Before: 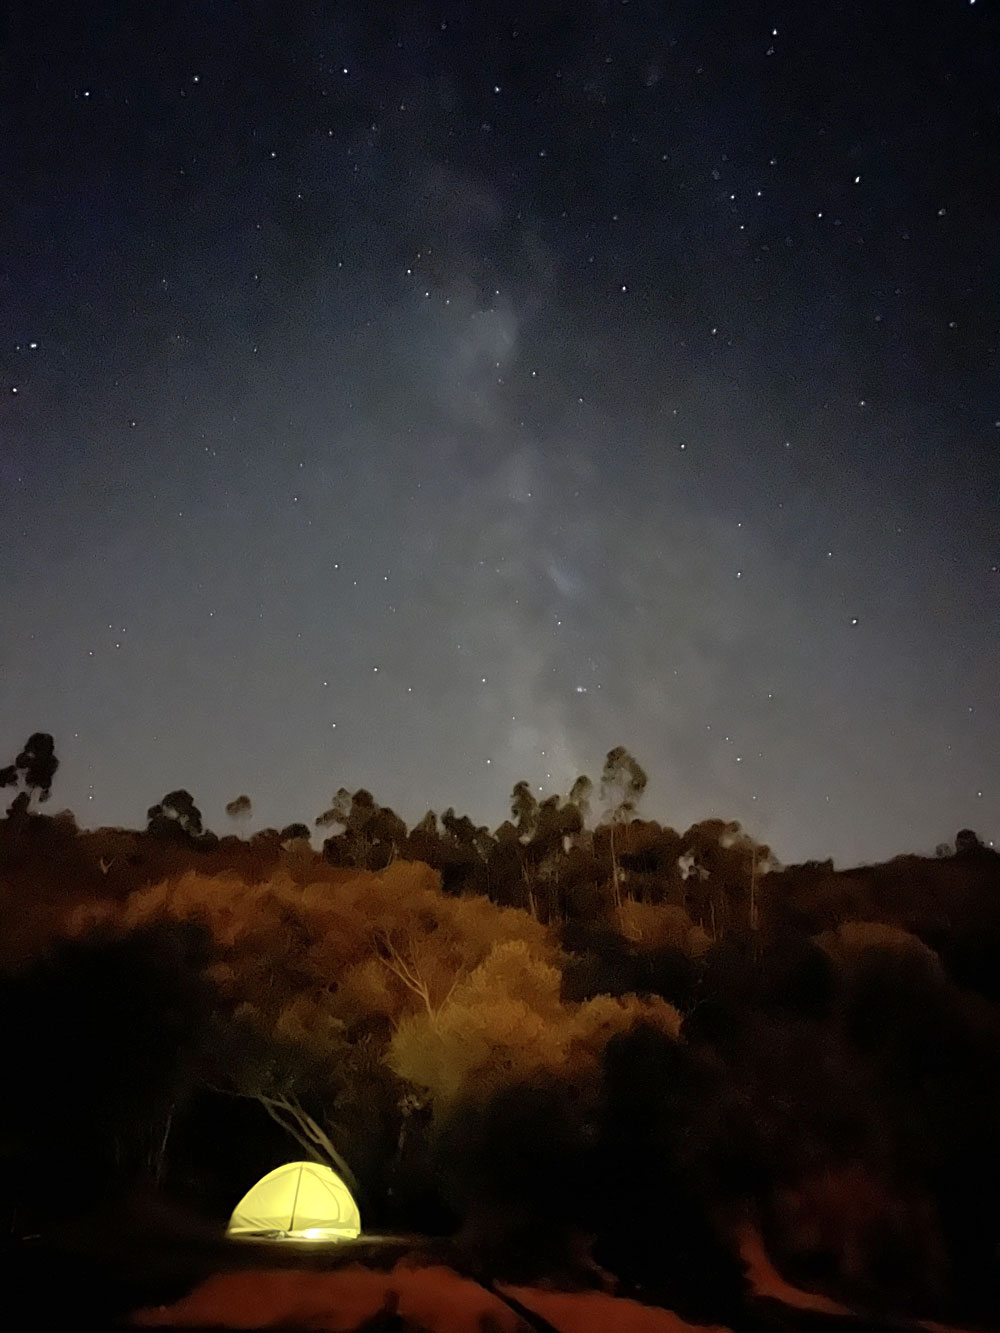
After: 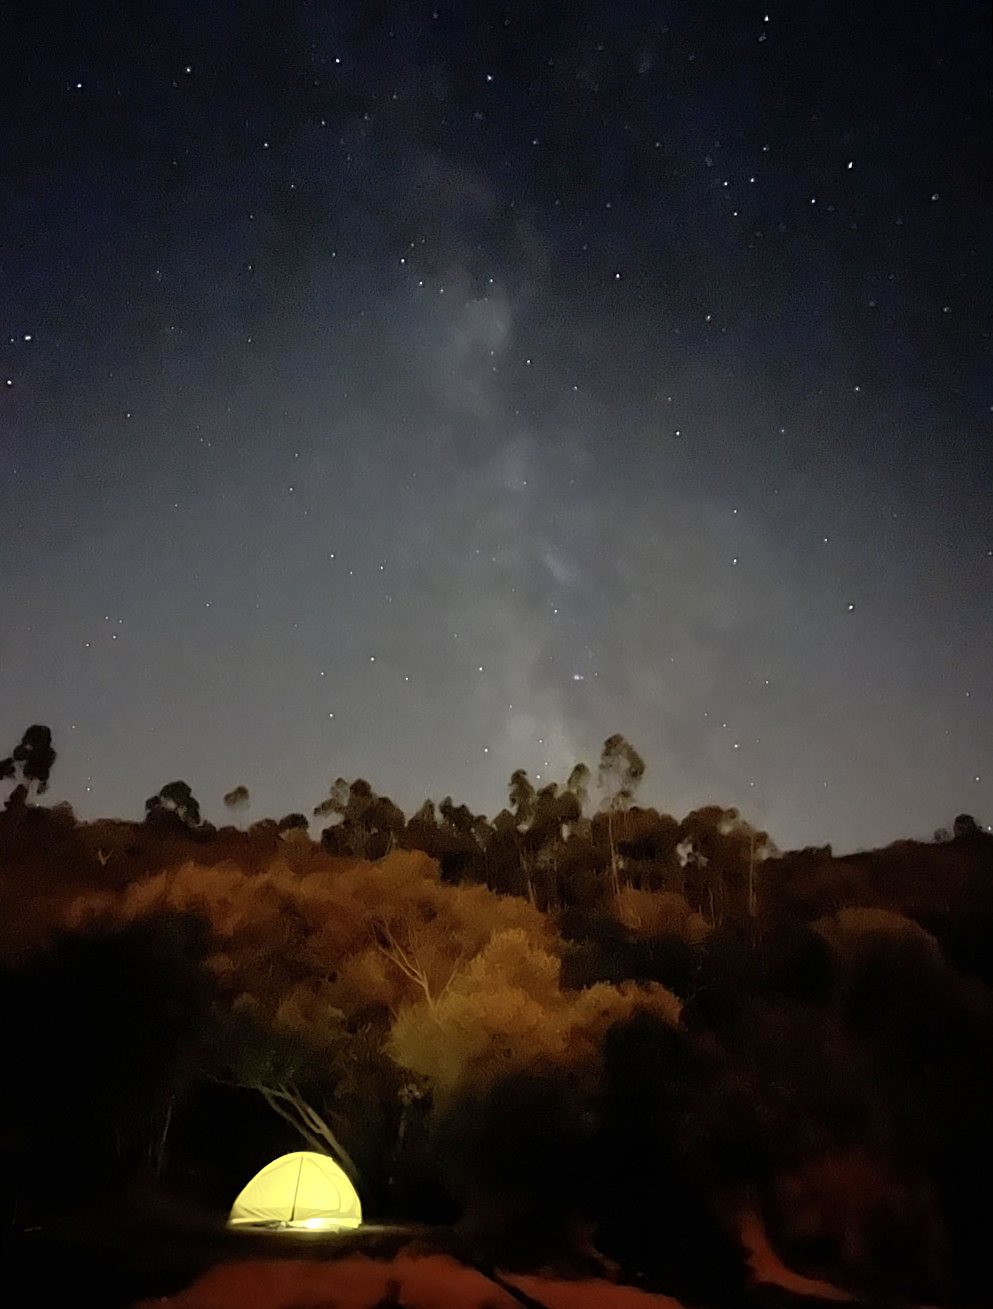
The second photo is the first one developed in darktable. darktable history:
rotate and perspective: rotation -0.45°, automatic cropping original format, crop left 0.008, crop right 0.992, crop top 0.012, crop bottom 0.988
shadows and highlights: shadows -12.5, white point adjustment 4, highlights 28.33
